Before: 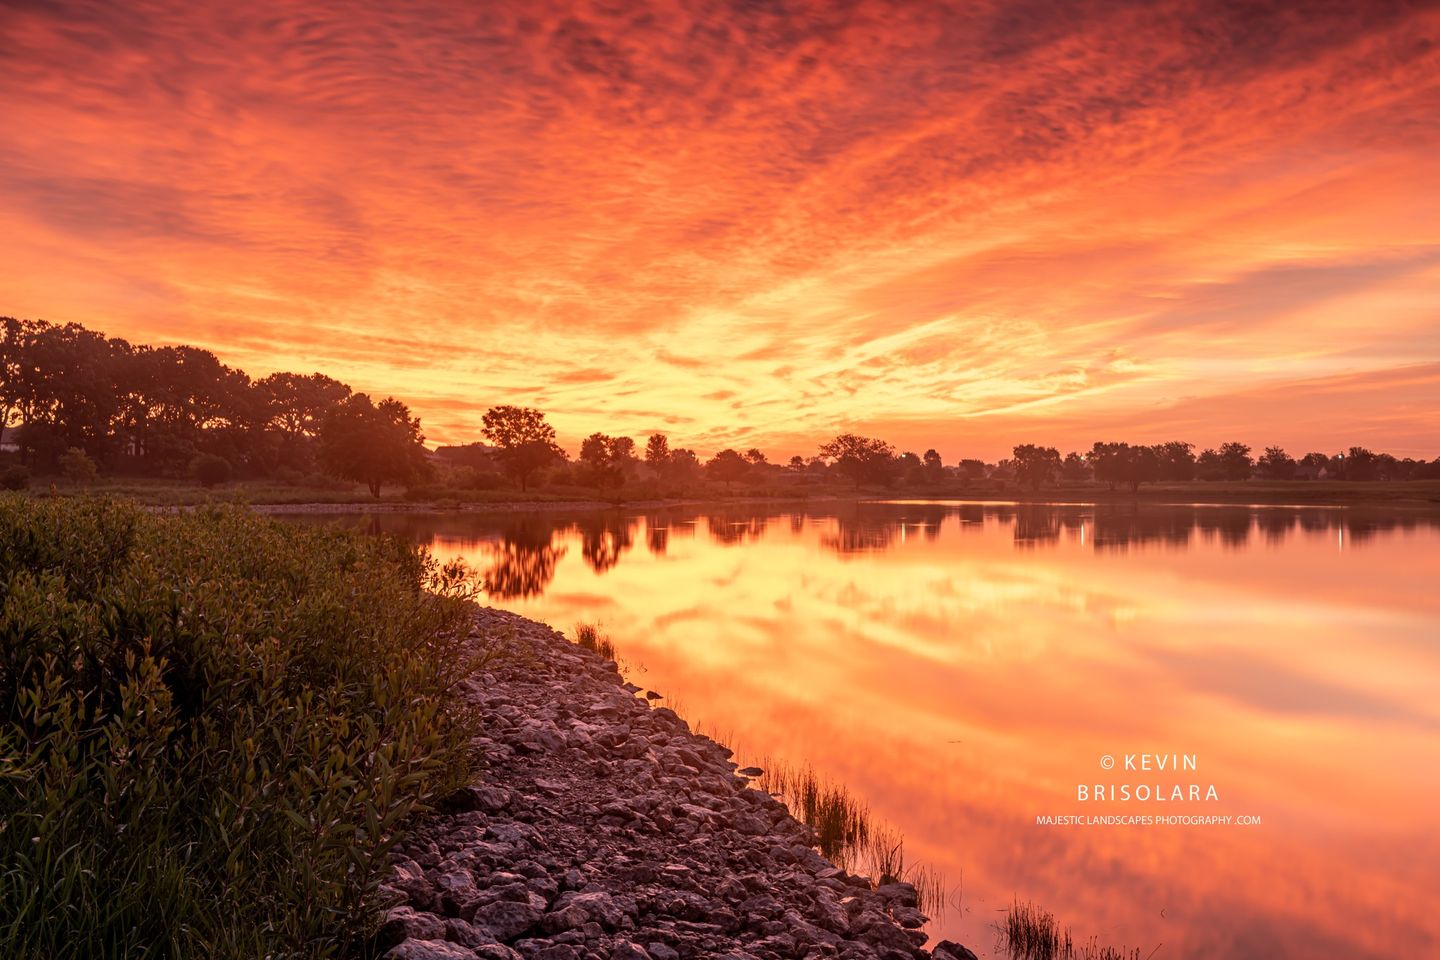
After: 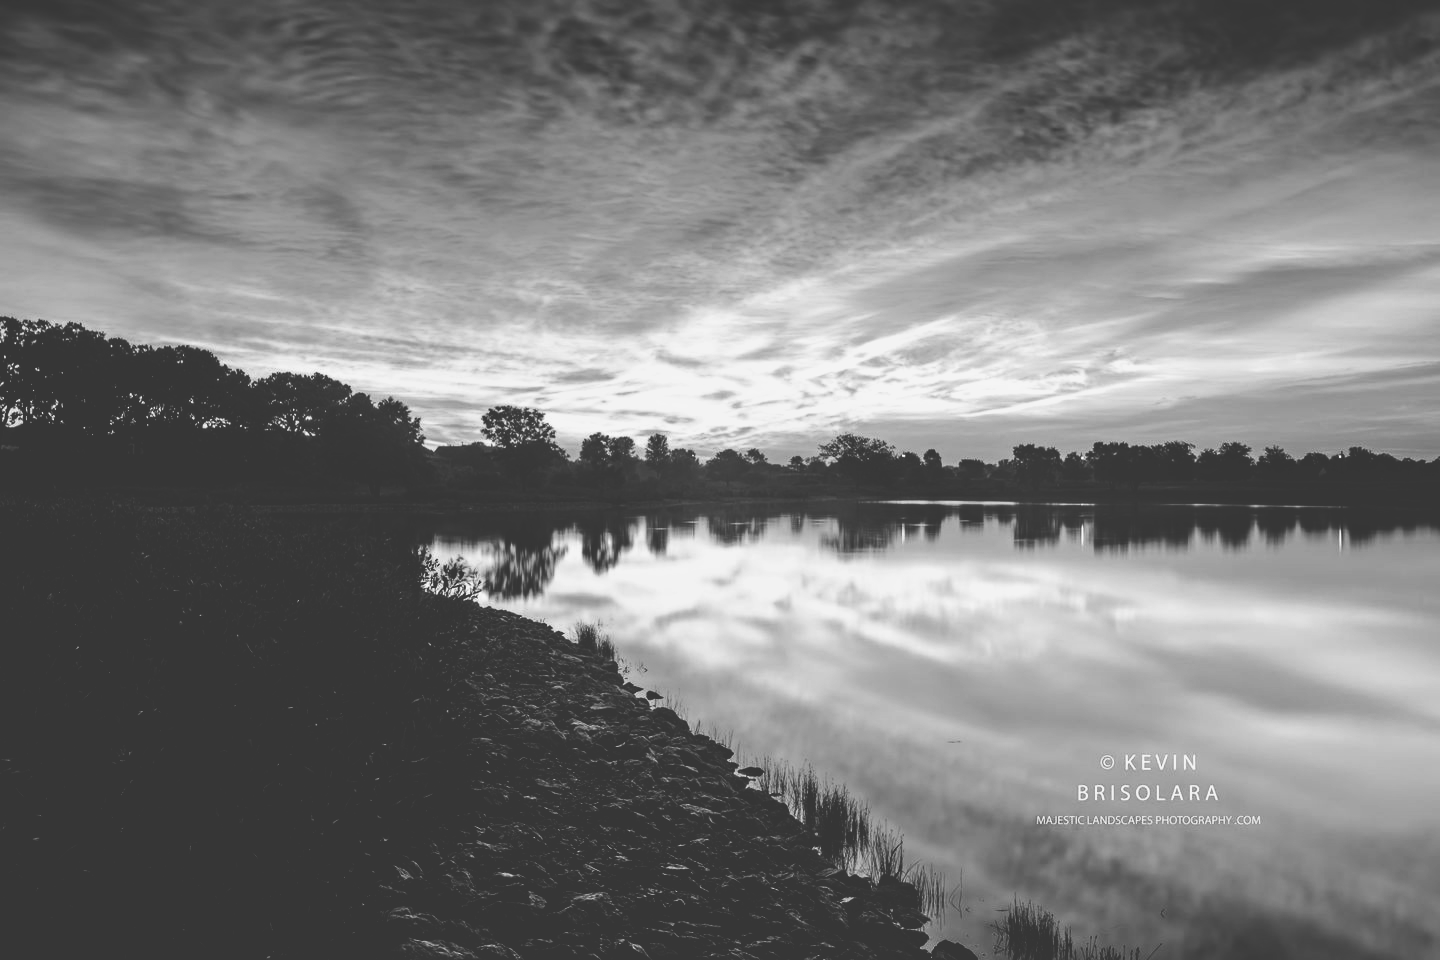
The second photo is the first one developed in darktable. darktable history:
monochrome: on, module defaults
base curve: curves: ch0 [(0, 0.036) (0.083, 0.04) (0.804, 1)], preserve colors none
